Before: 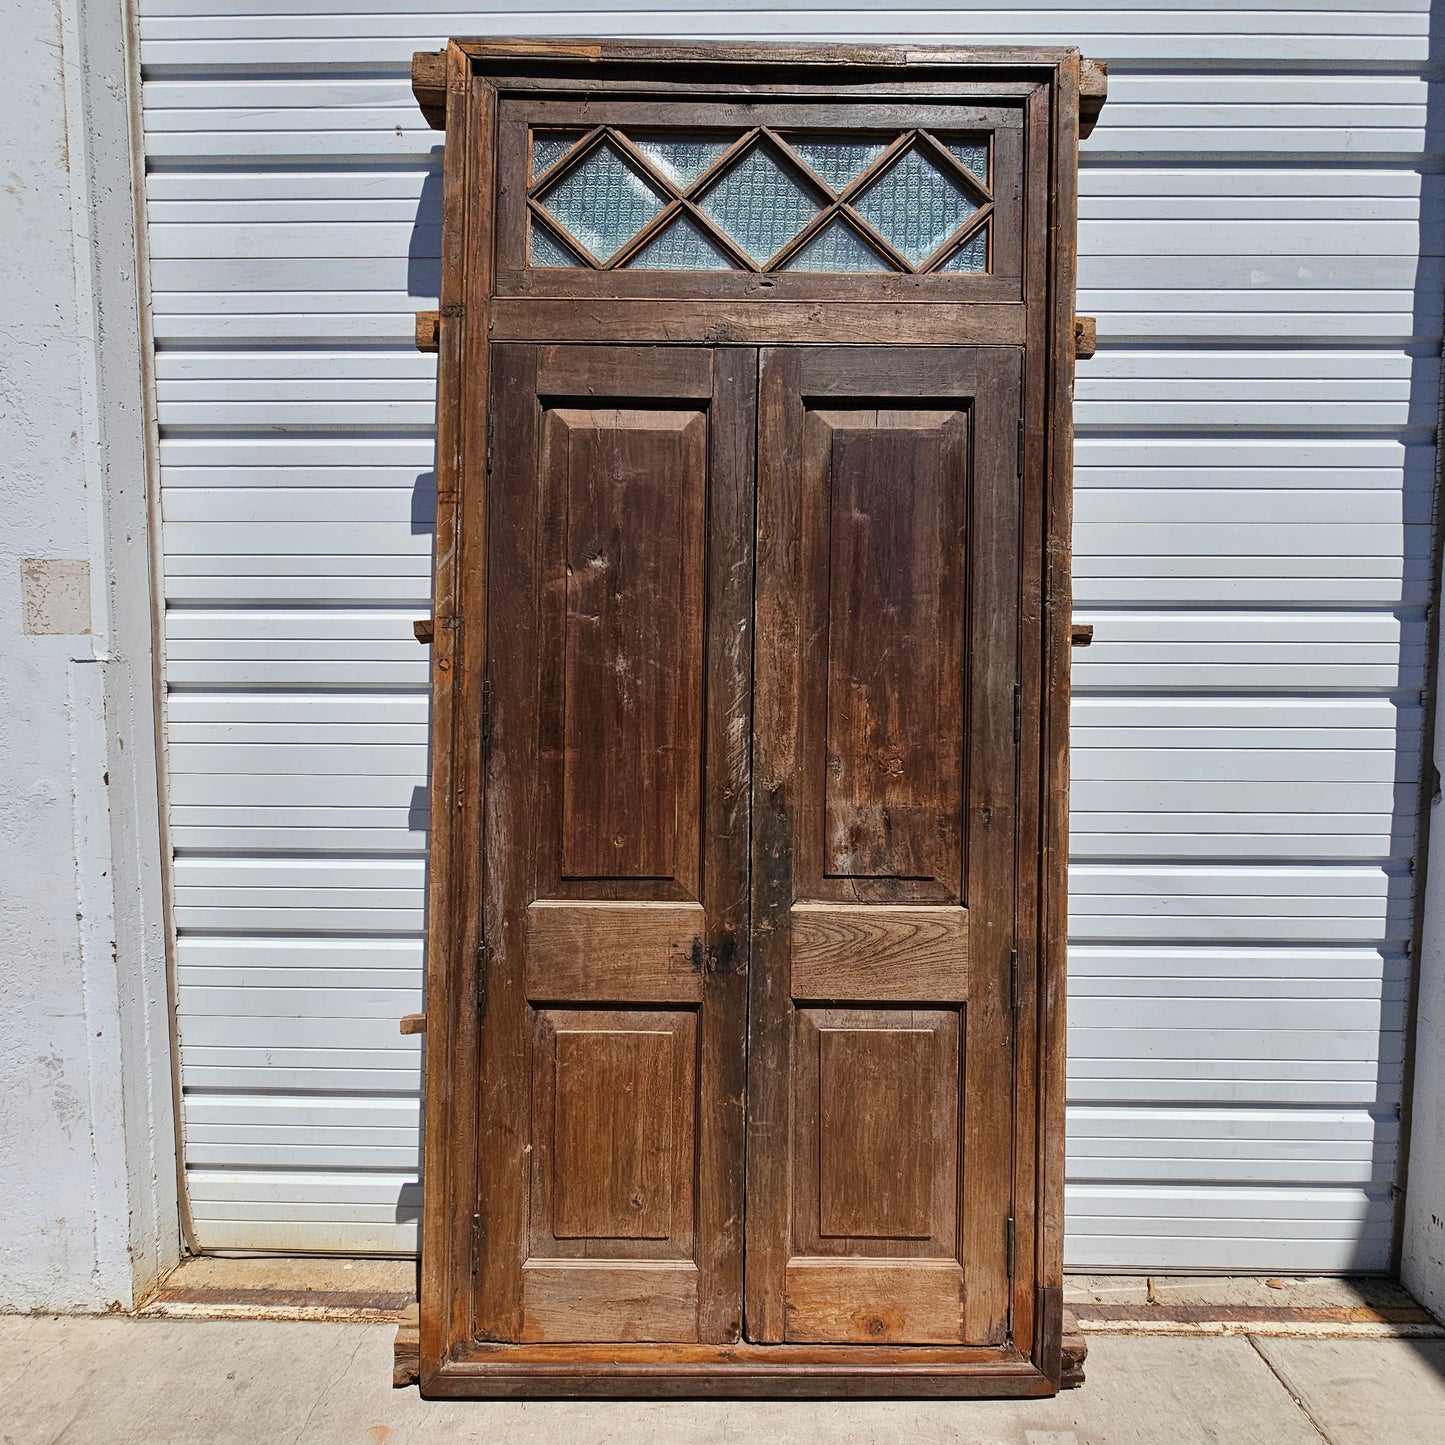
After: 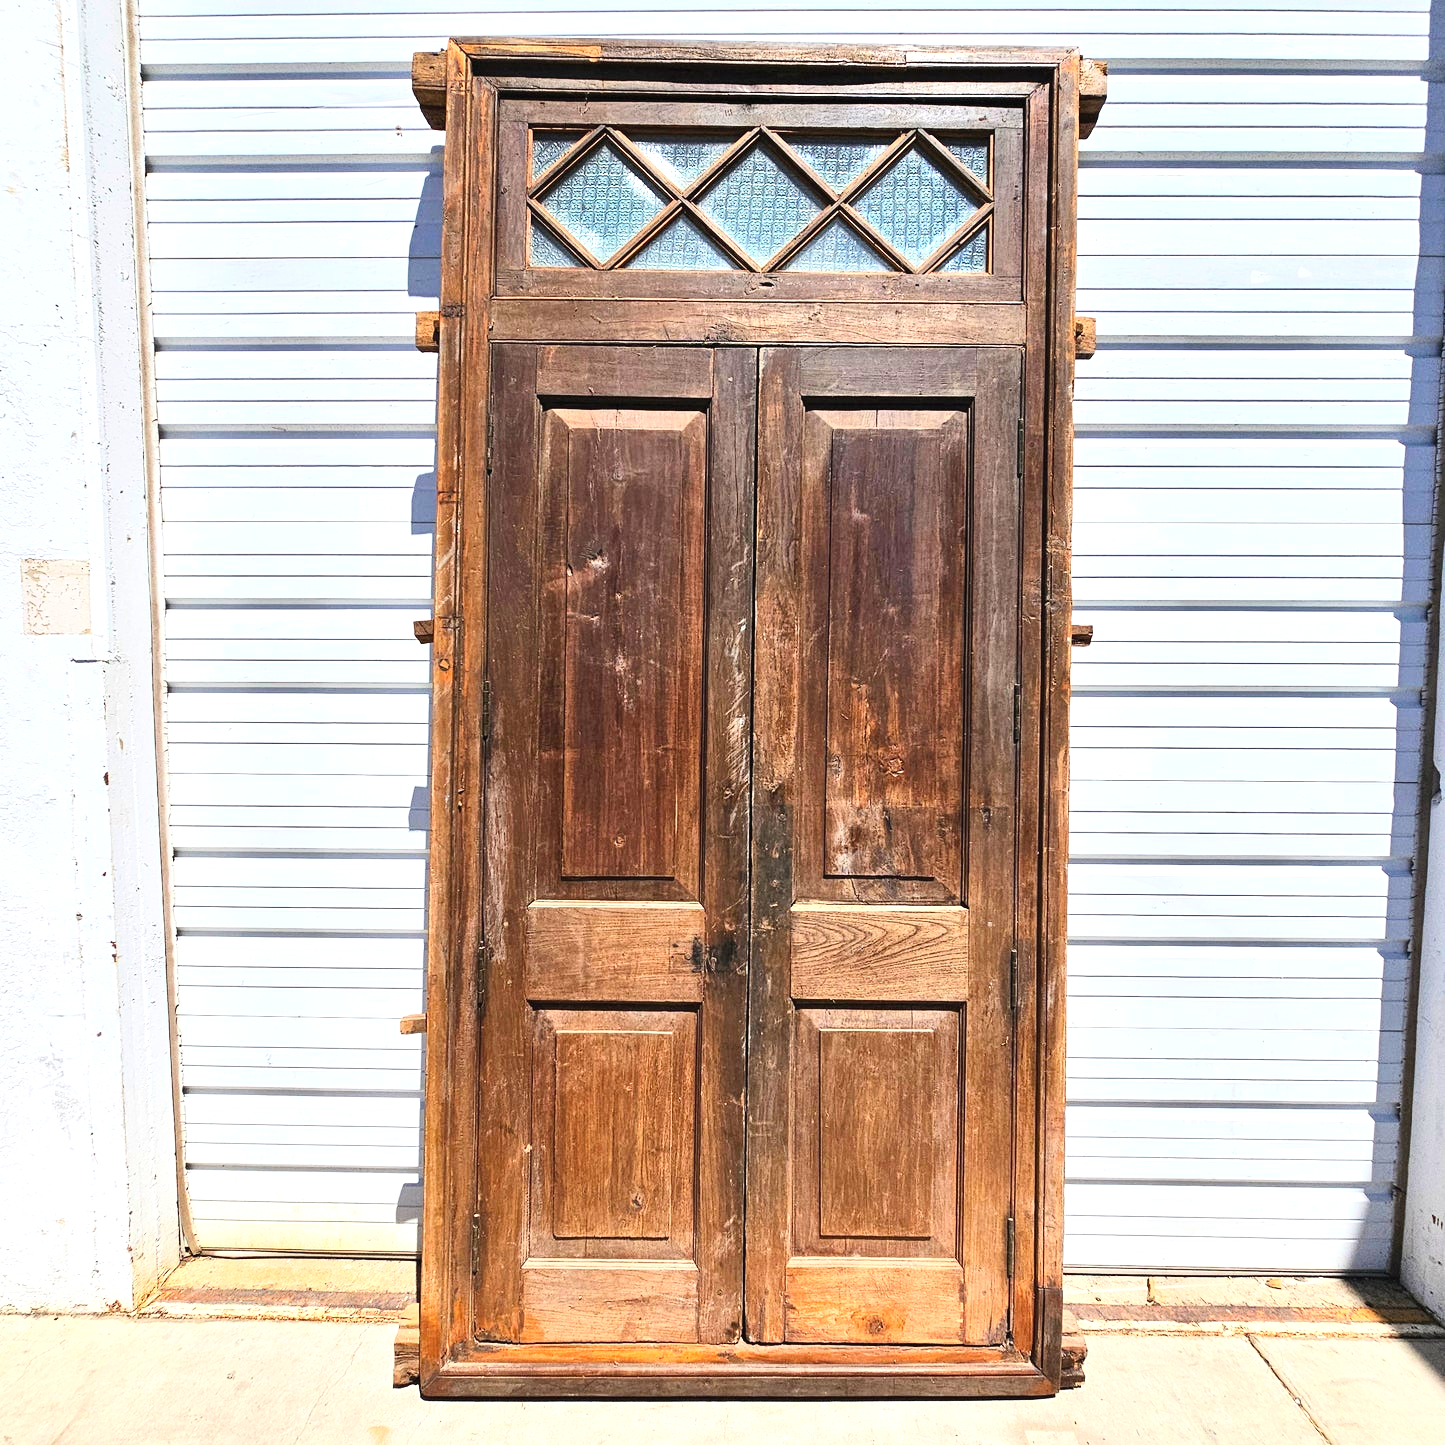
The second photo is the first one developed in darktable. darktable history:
exposure: black level correction -0.001, exposure 0.9 EV, compensate exposure bias true, compensate highlight preservation false
contrast brightness saturation: contrast 0.2, brightness 0.16, saturation 0.22
